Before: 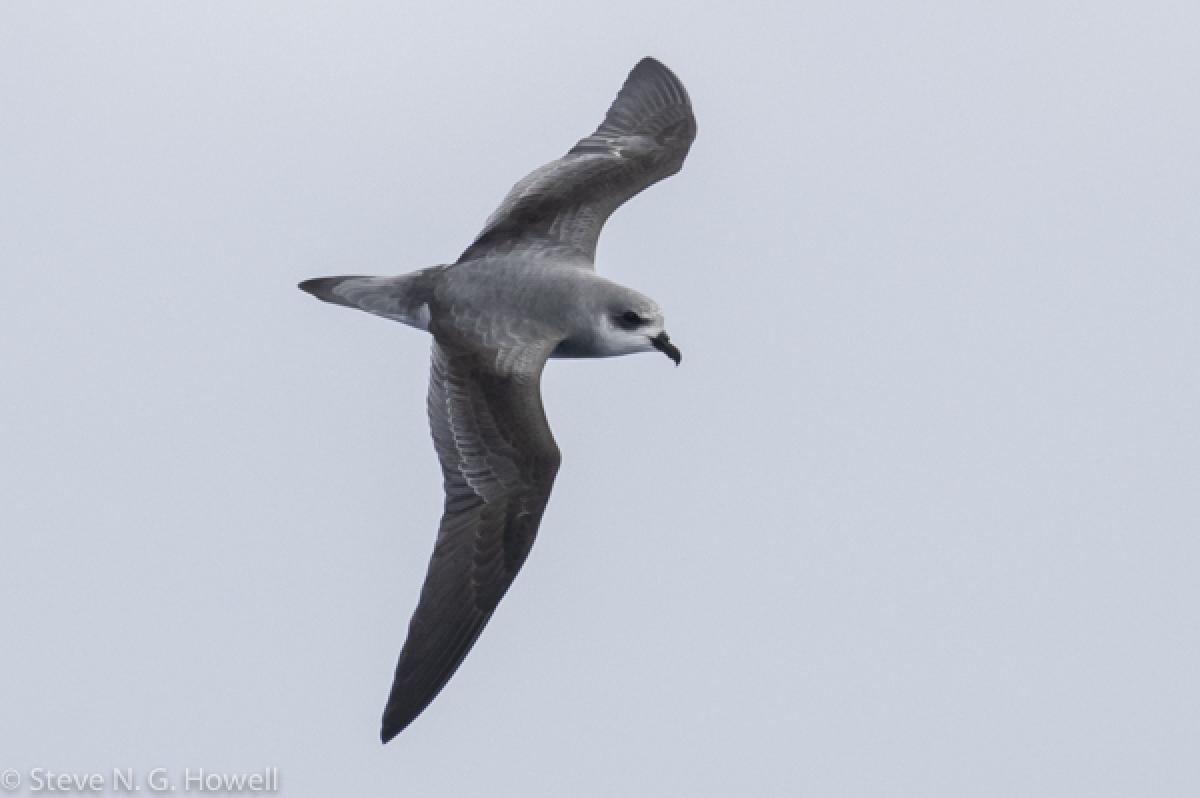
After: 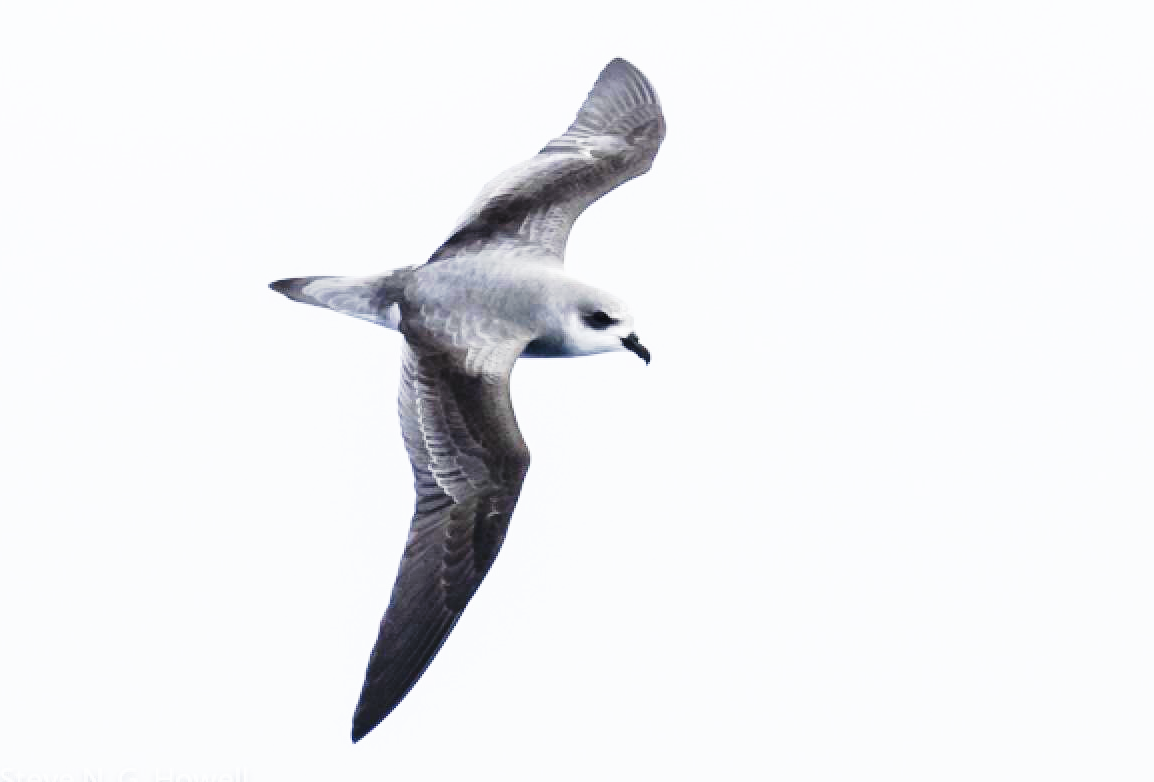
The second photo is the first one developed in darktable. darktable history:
tone curve: curves: ch0 [(0, 0) (0.003, 0.008) (0.011, 0.017) (0.025, 0.027) (0.044, 0.043) (0.069, 0.059) (0.1, 0.086) (0.136, 0.112) (0.177, 0.152) (0.224, 0.203) (0.277, 0.277) (0.335, 0.346) (0.399, 0.439) (0.468, 0.527) (0.543, 0.613) (0.623, 0.693) (0.709, 0.787) (0.801, 0.863) (0.898, 0.927) (1, 1)], preserve colors none
crop and rotate: left 2.526%, right 1.265%, bottom 1.945%
base curve: curves: ch0 [(0, 0) (0.007, 0.004) (0.027, 0.03) (0.046, 0.07) (0.207, 0.54) (0.442, 0.872) (0.673, 0.972) (1, 1)], preserve colors none
